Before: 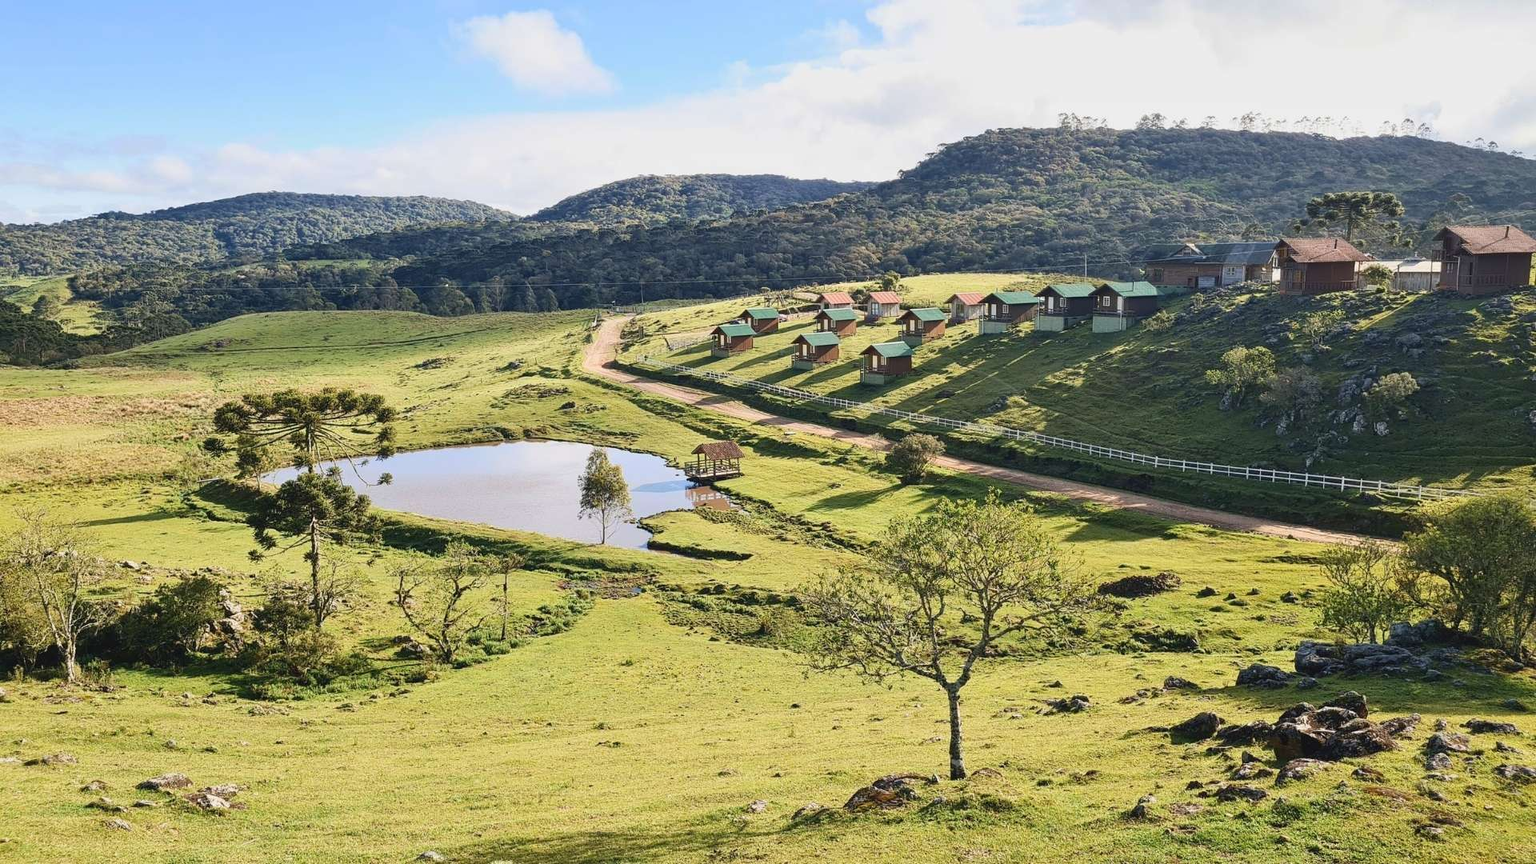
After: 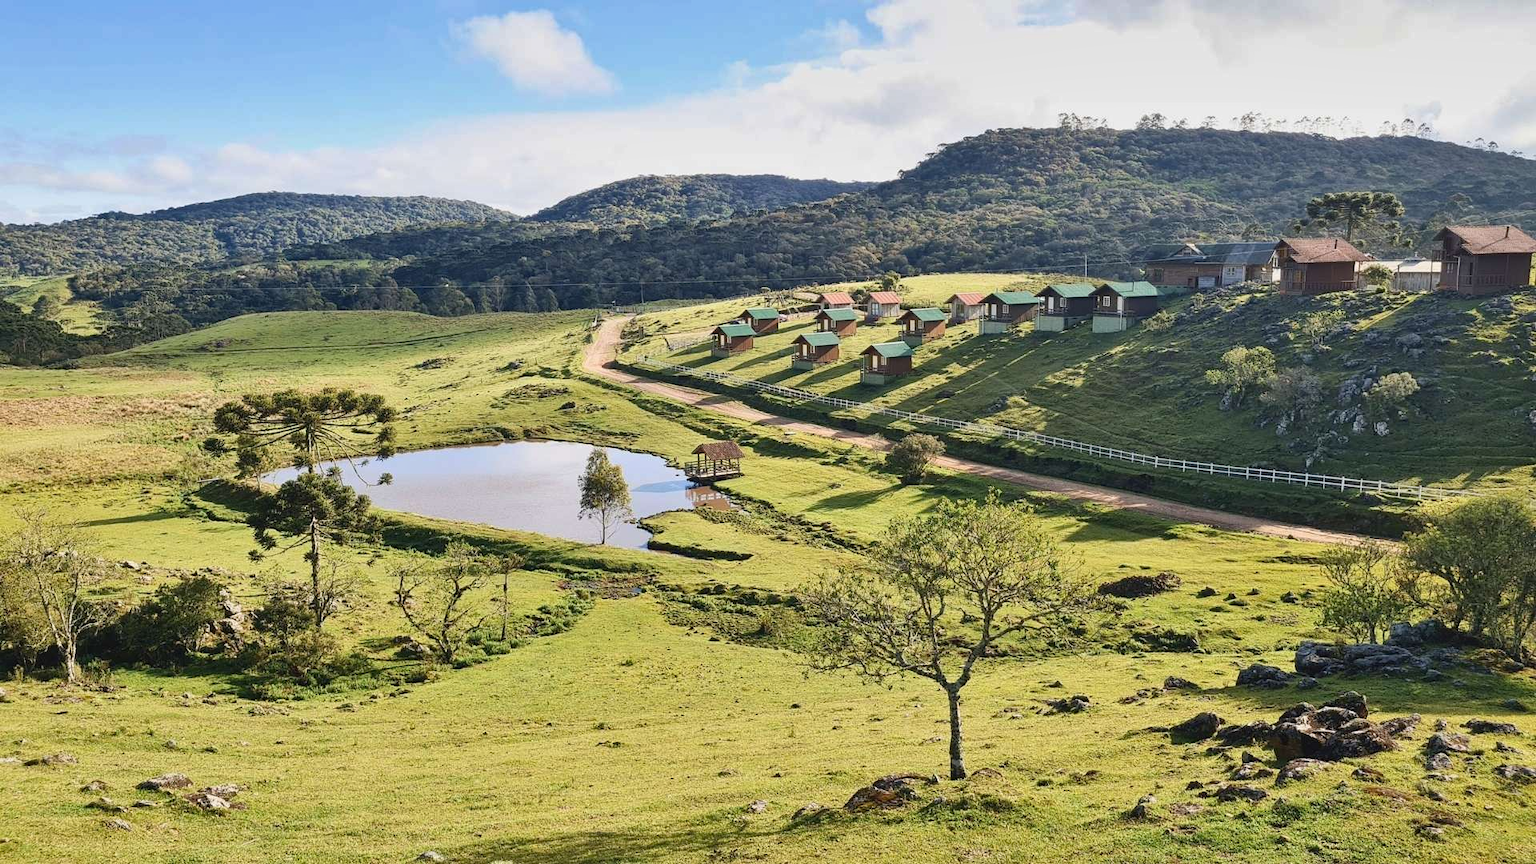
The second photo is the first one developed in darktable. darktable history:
local contrast: mode bilateral grid, contrast 15, coarseness 36, detail 105%, midtone range 0.2
shadows and highlights: shadows 60, soften with gaussian
